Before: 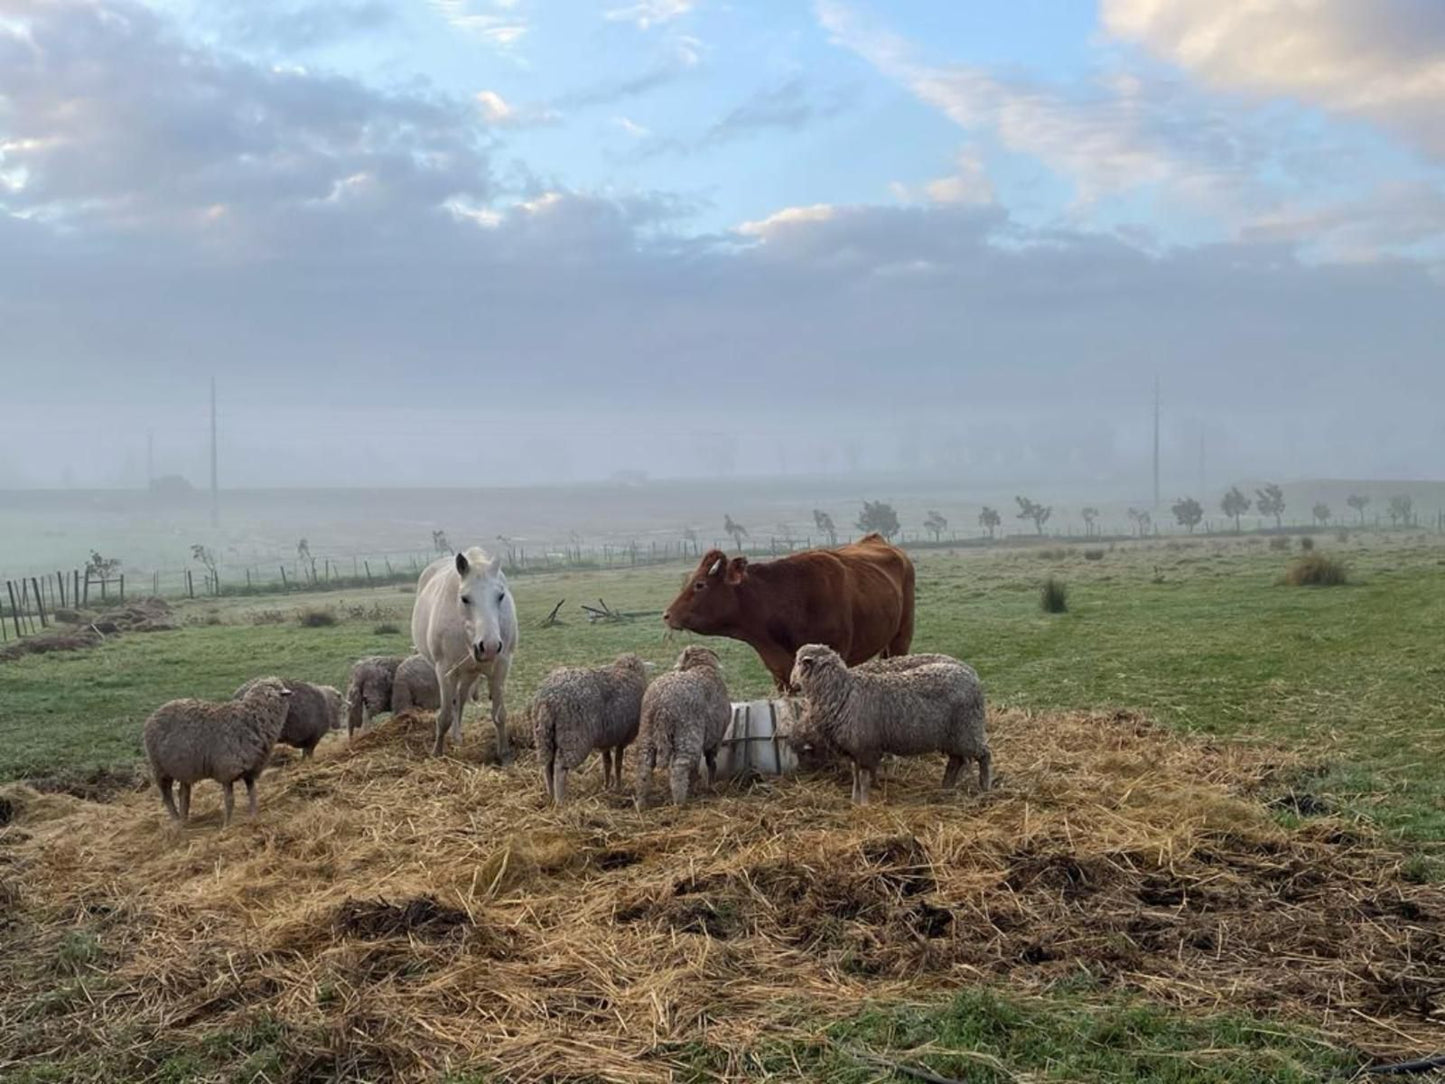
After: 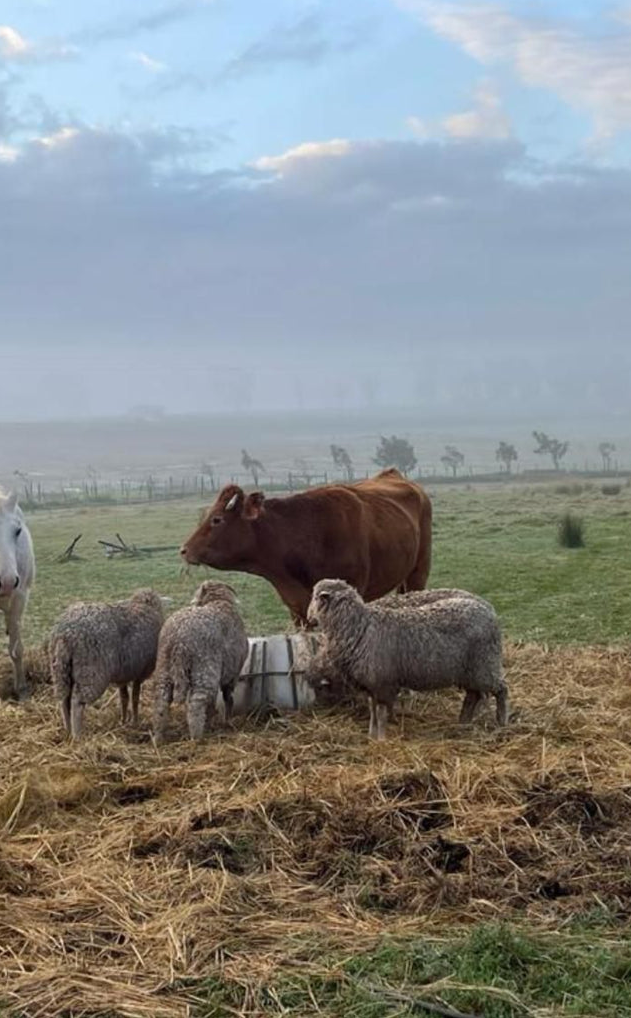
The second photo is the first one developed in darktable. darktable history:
crop: left 33.491%, top 6.068%, right 22.832%
